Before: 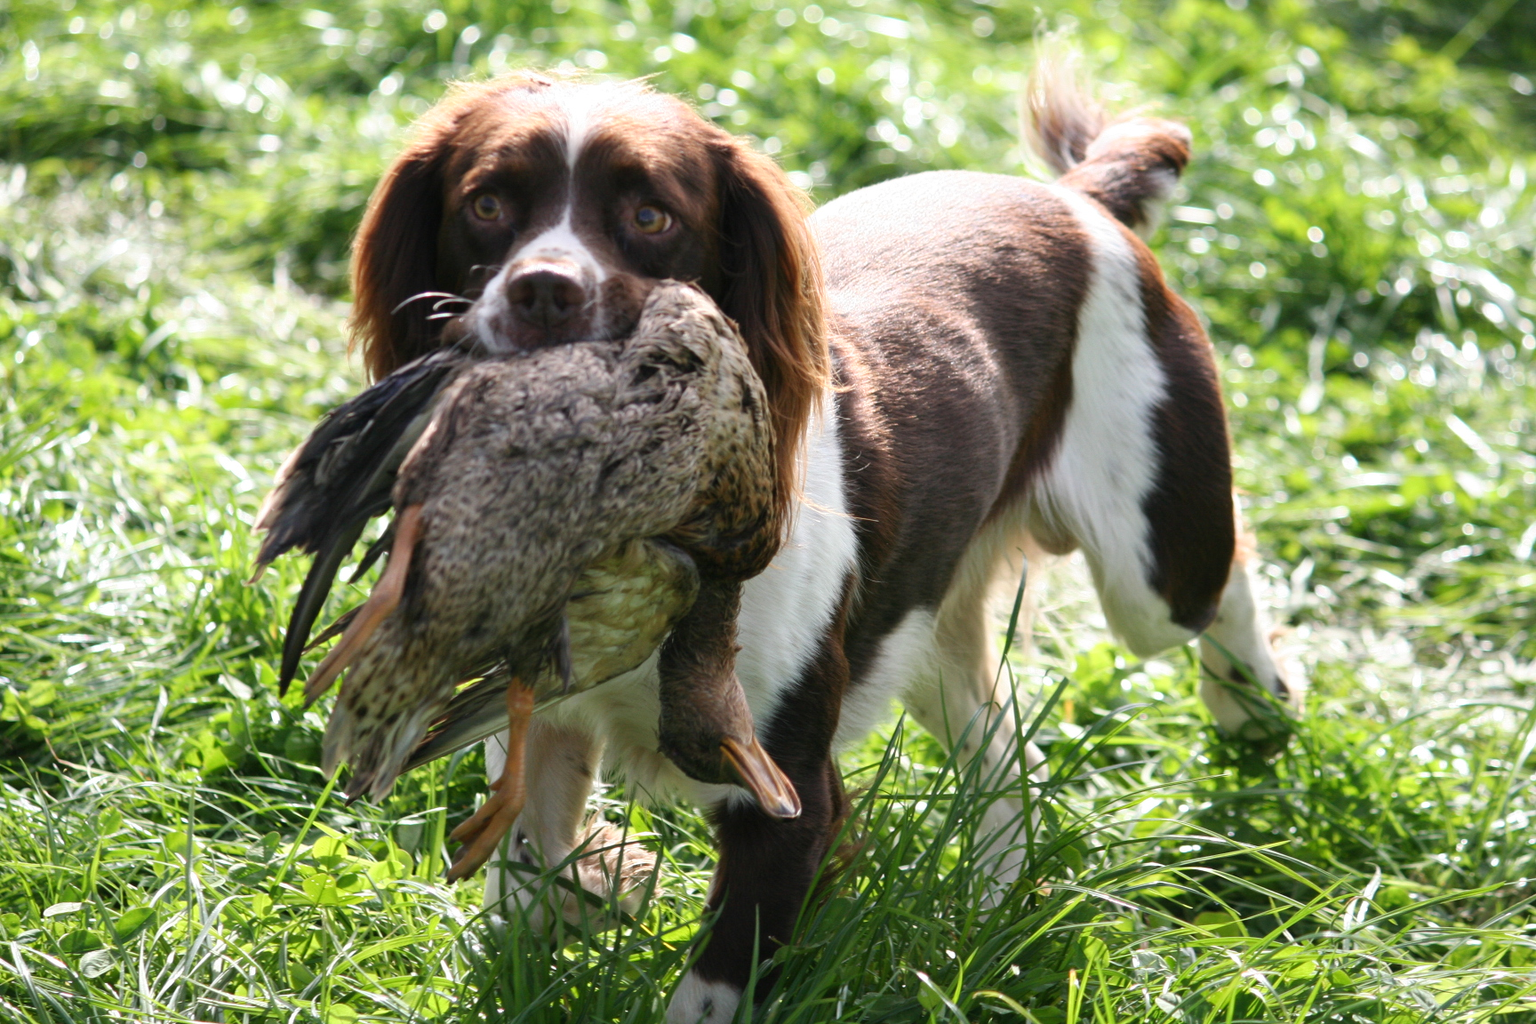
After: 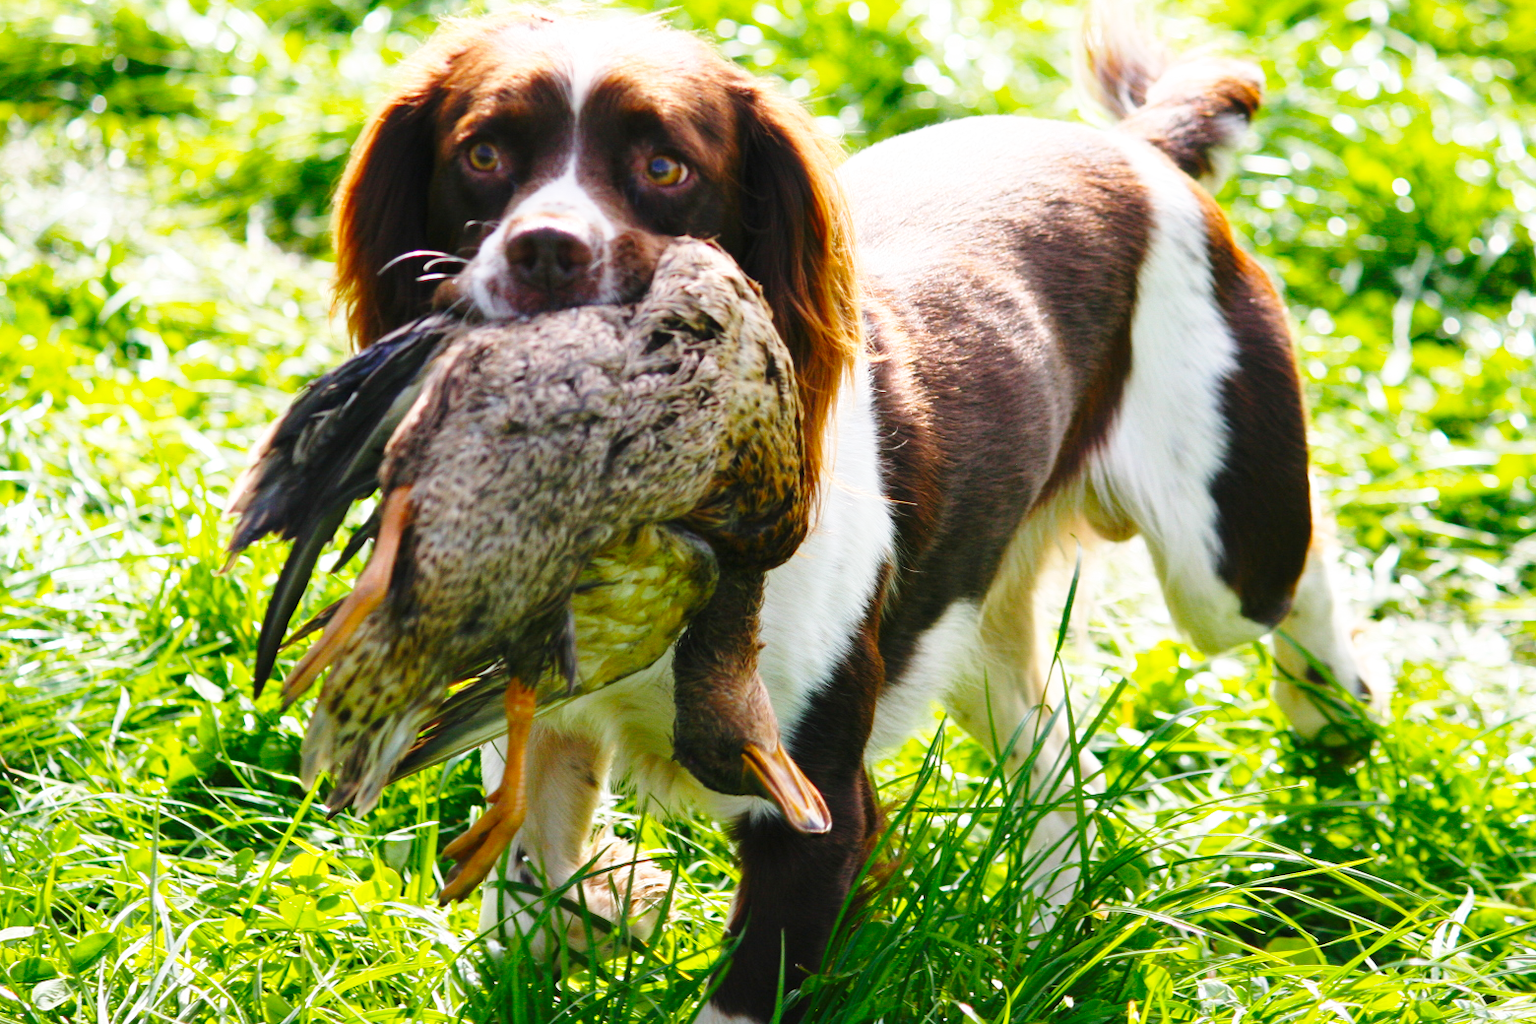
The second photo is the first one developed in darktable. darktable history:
base curve: curves: ch0 [(0, 0) (0.028, 0.03) (0.121, 0.232) (0.46, 0.748) (0.859, 0.968) (1, 1)], preserve colors none
shadows and highlights: shadows 25, highlights -25
color balance rgb: perceptual saturation grading › global saturation 40%, global vibrance 15%
crop: left 3.305%, top 6.436%, right 6.389%, bottom 3.258%
